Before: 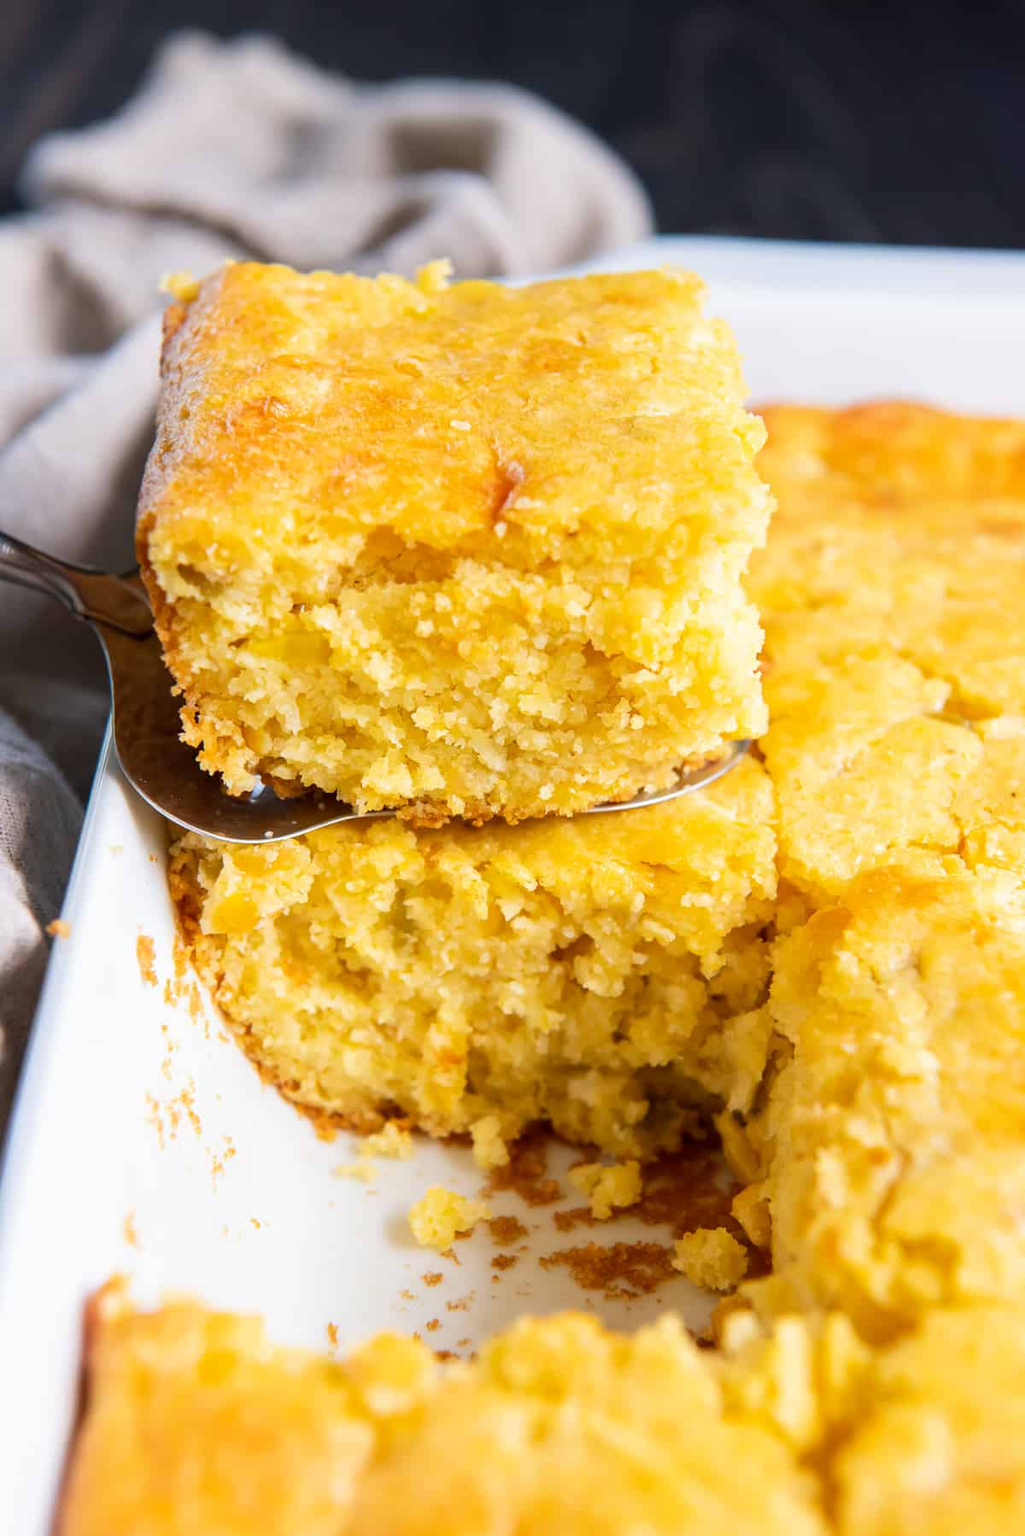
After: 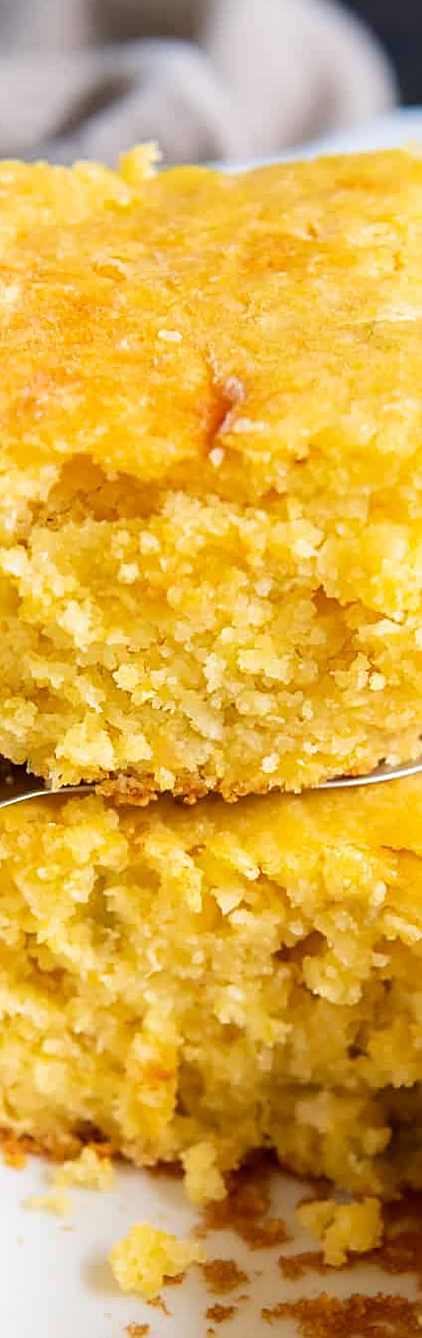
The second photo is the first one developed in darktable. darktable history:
crop and rotate: left 29.476%, top 10.214%, right 35.32%, bottom 17.333%
sharpen: on, module defaults
rotate and perspective: lens shift (horizontal) -0.055, automatic cropping off
